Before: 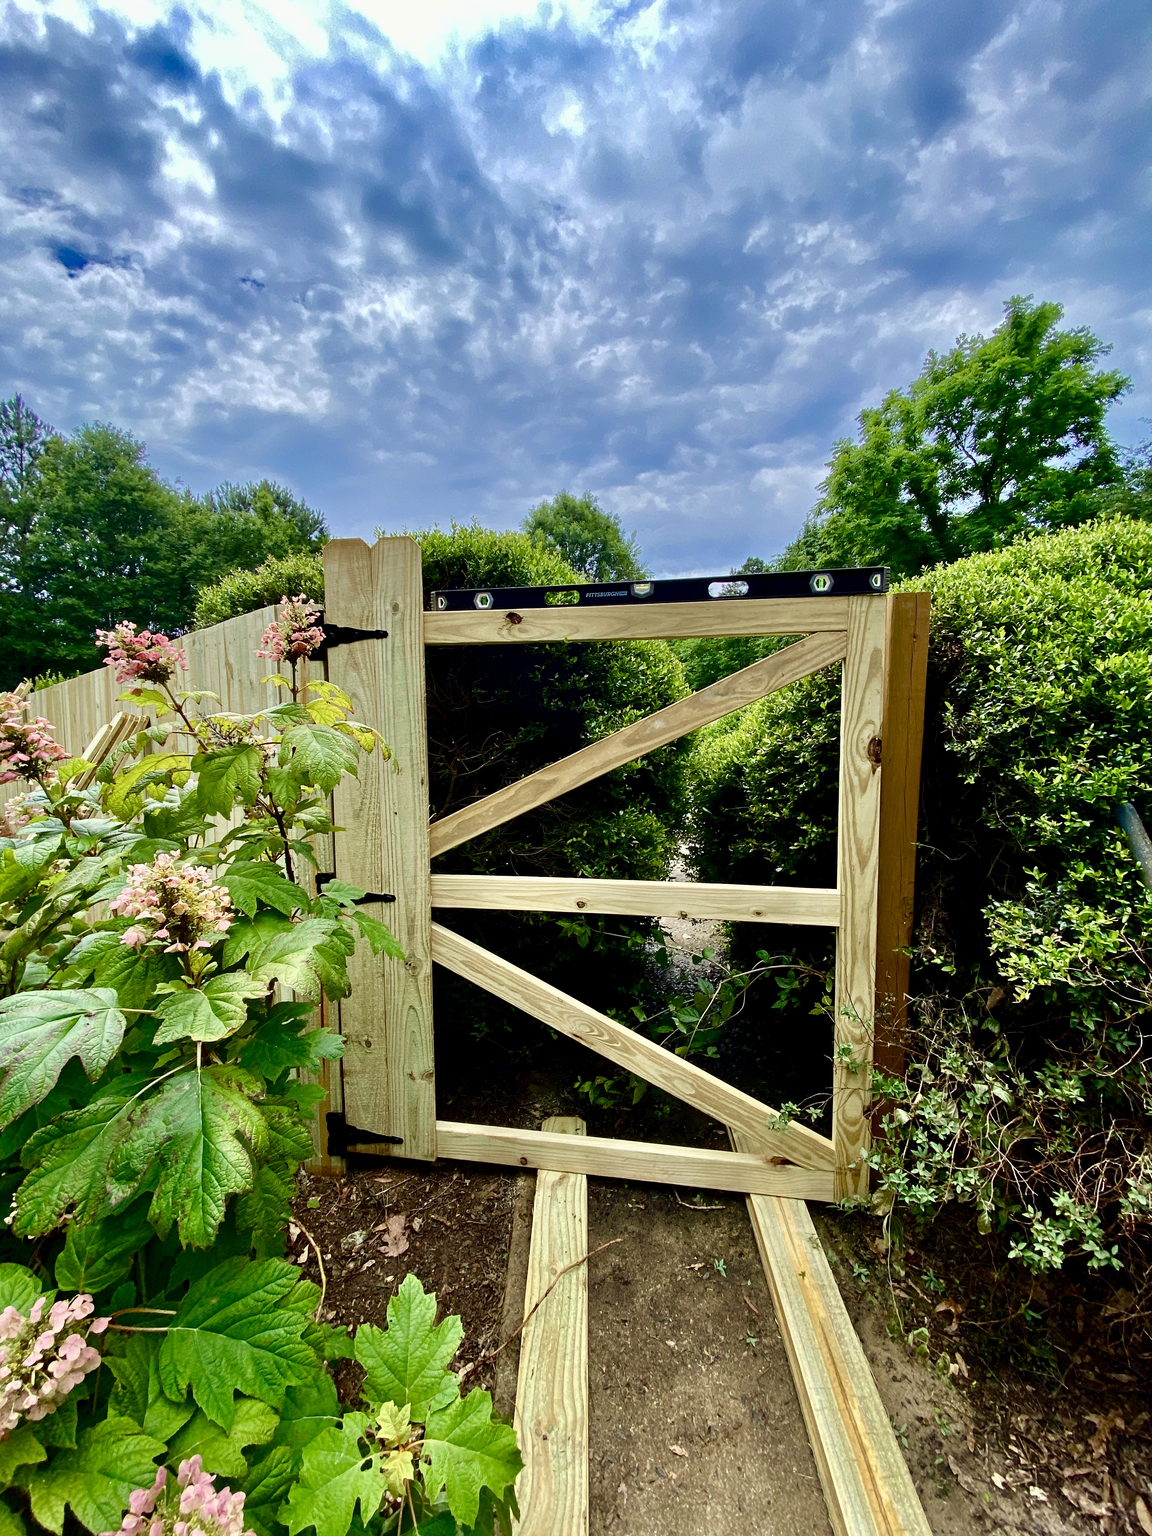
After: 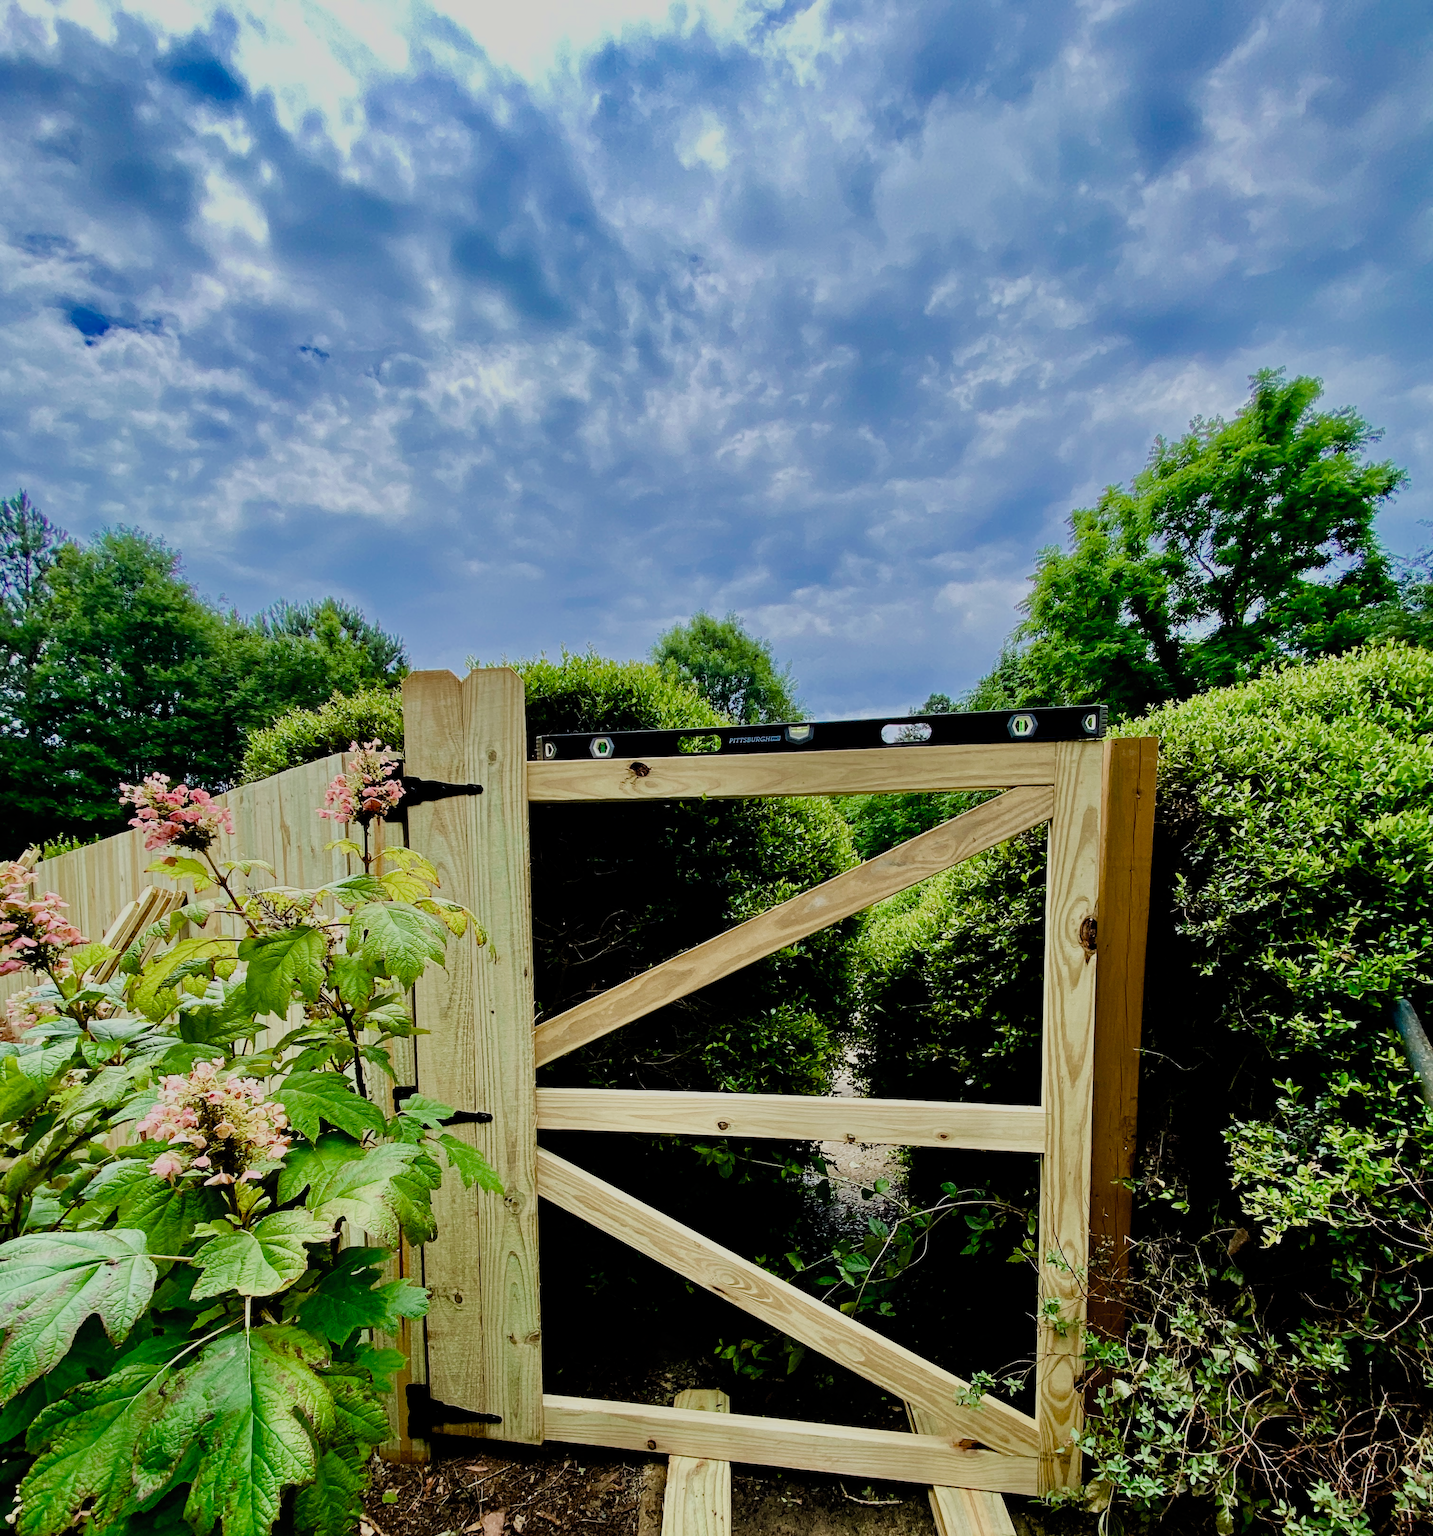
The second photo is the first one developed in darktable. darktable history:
filmic rgb: black relative exposure -7.15 EV, white relative exposure 5.36 EV, threshold 5.94 EV, hardness 3.02, add noise in highlights 0, color science v3 (2019), use custom middle-gray values true, contrast in highlights soft, enable highlight reconstruction true
exposure: black level correction 0.005, exposure 0.005 EV, compensate highlight preservation false
crop: bottom 19.615%
